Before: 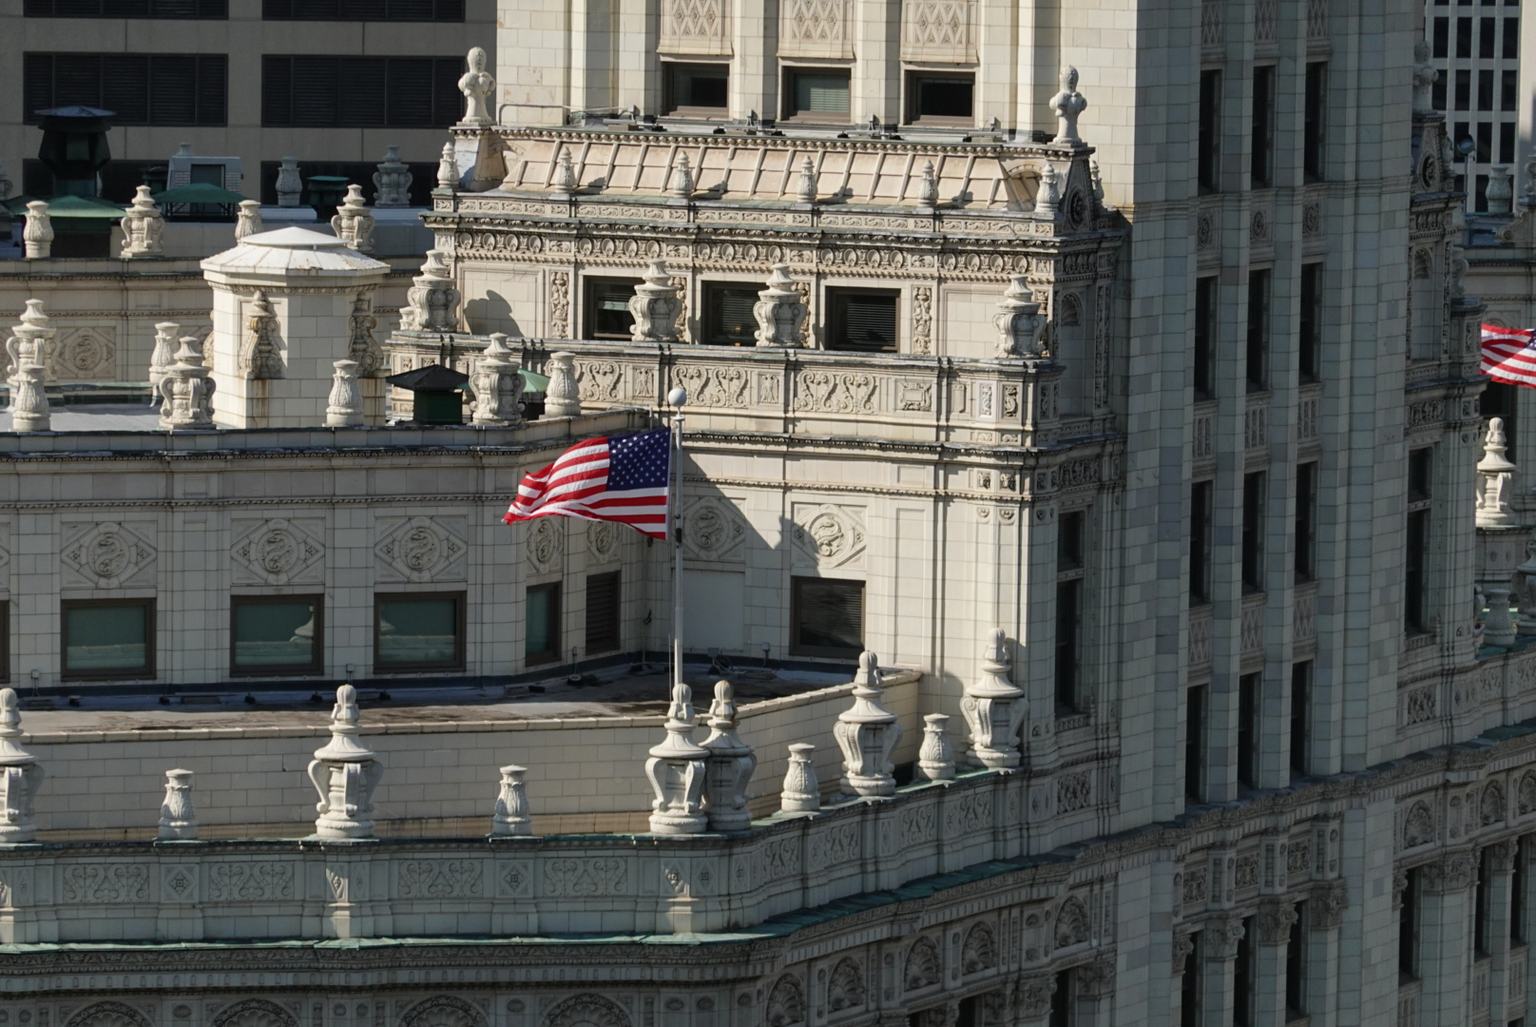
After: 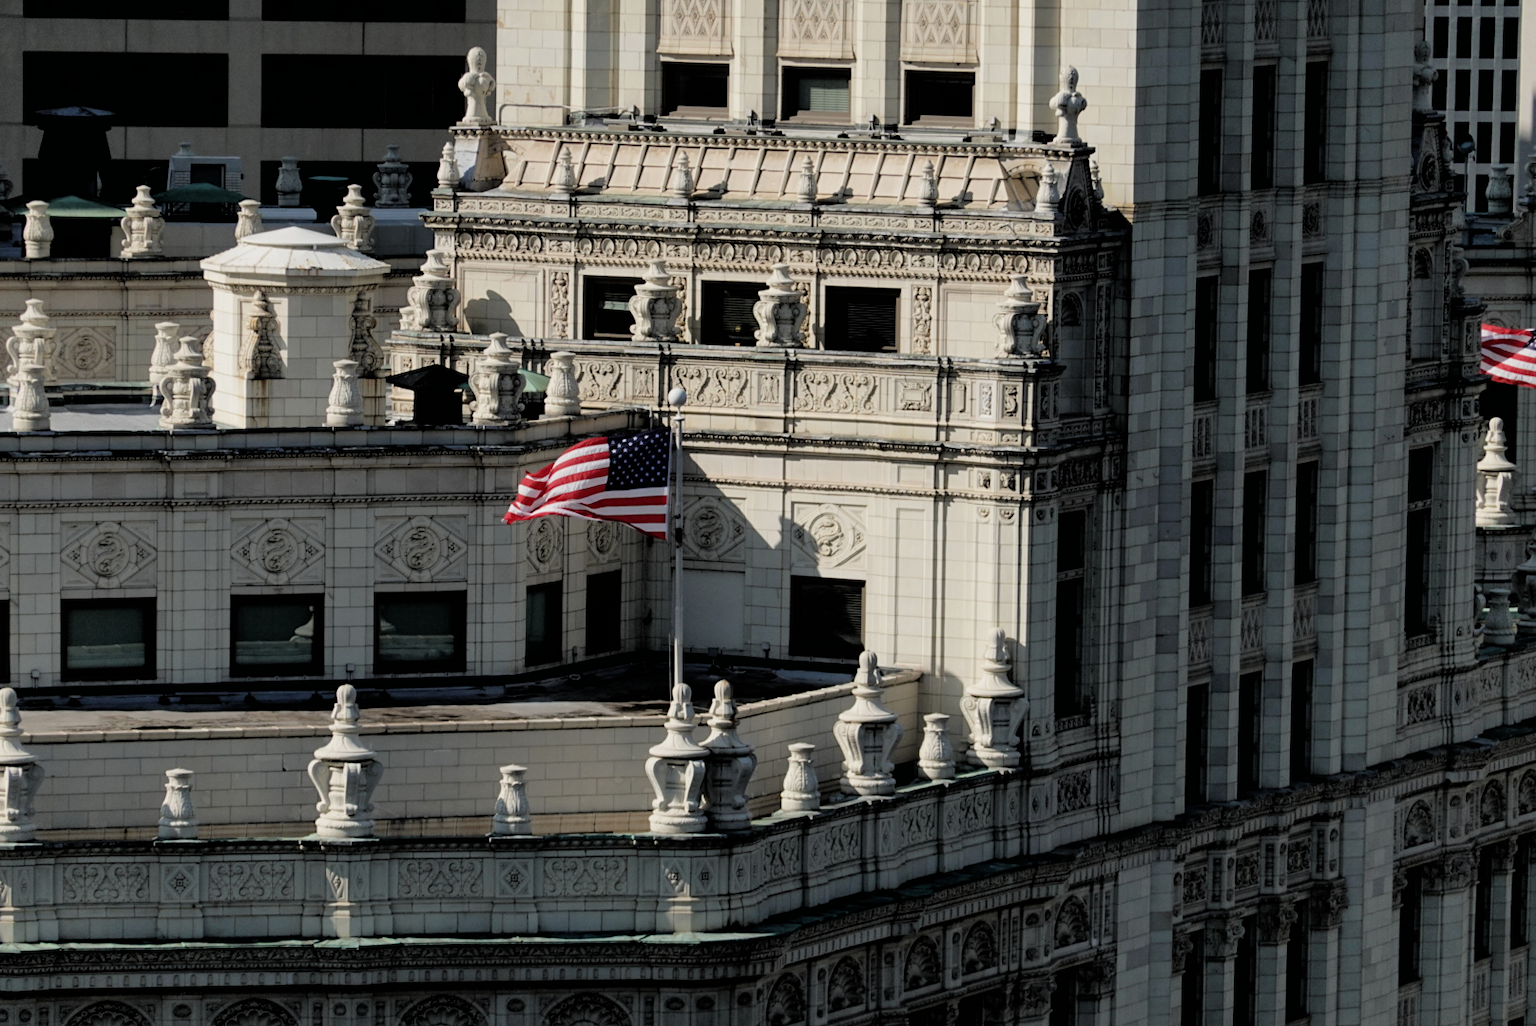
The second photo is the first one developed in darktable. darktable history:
filmic rgb: black relative exposure -3.94 EV, white relative exposure 3.15 EV, hardness 2.87
